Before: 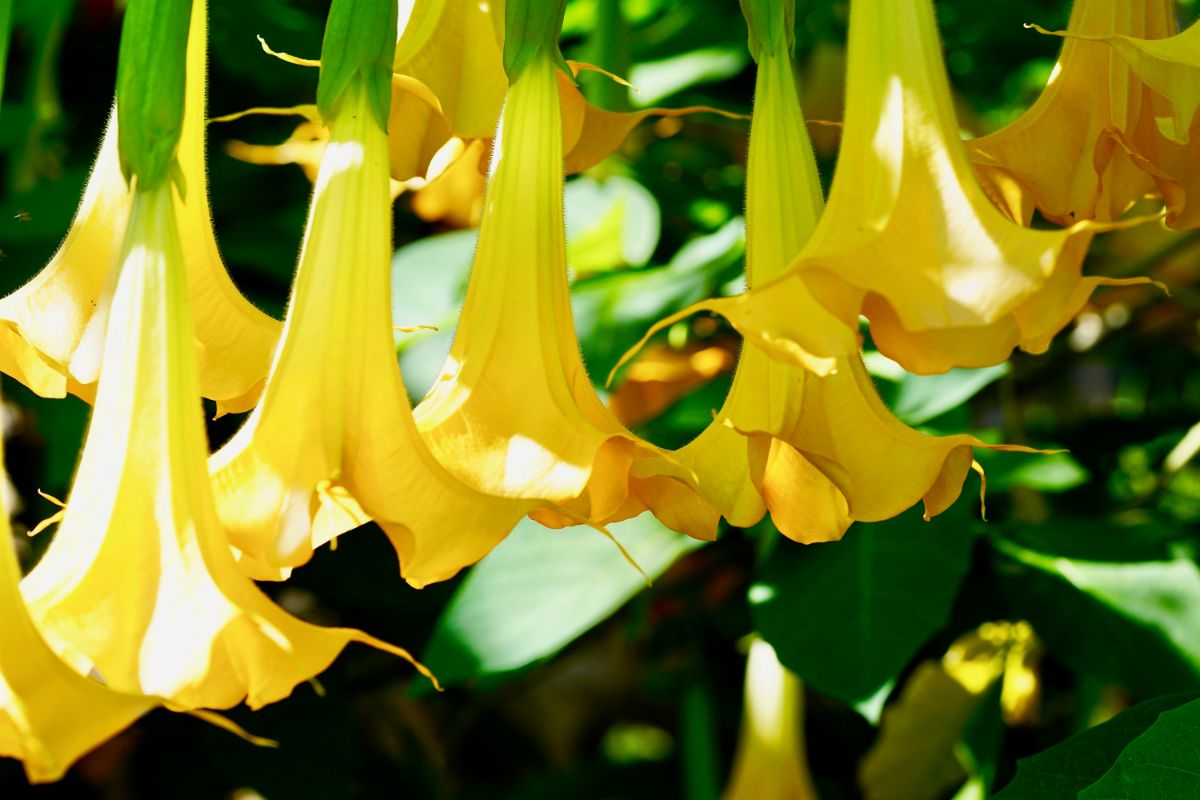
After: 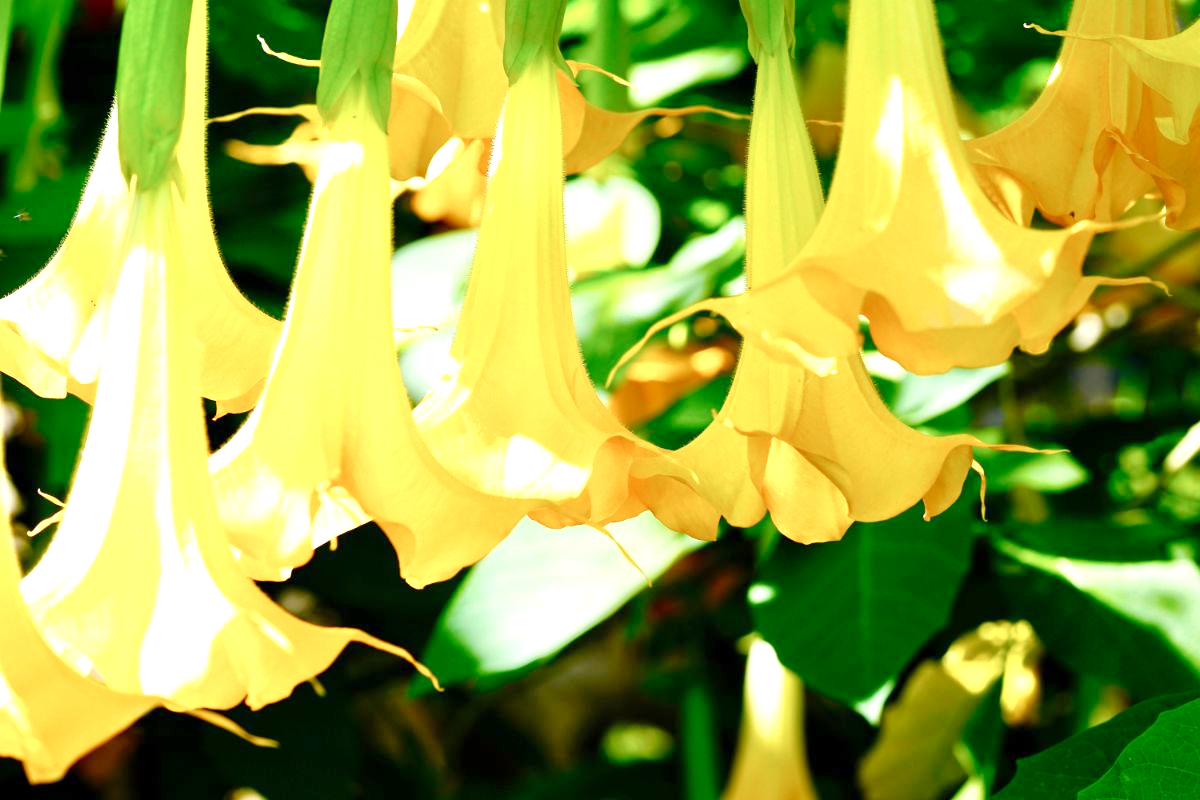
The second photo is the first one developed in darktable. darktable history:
exposure: exposure 0.77 EV, compensate highlight preservation false
tone curve: curves: ch0 [(0, 0) (0.003, 0.004) (0.011, 0.015) (0.025, 0.033) (0.044, 0.059) (0.069, 0.092) (0.1, 0.132) (0.136, 0.18) (0.177, 0.235) (0.224, 0.297) (0.277, 0.366) (0.335, 0.44) (0.399, 0.52) (0.468, 0.594) (0.543, 0.661) (0.623, 0.727) (0.709, 0.79) (0.801, 0.86) (0.898, 0.928) (1, 1)], preserve colors none
